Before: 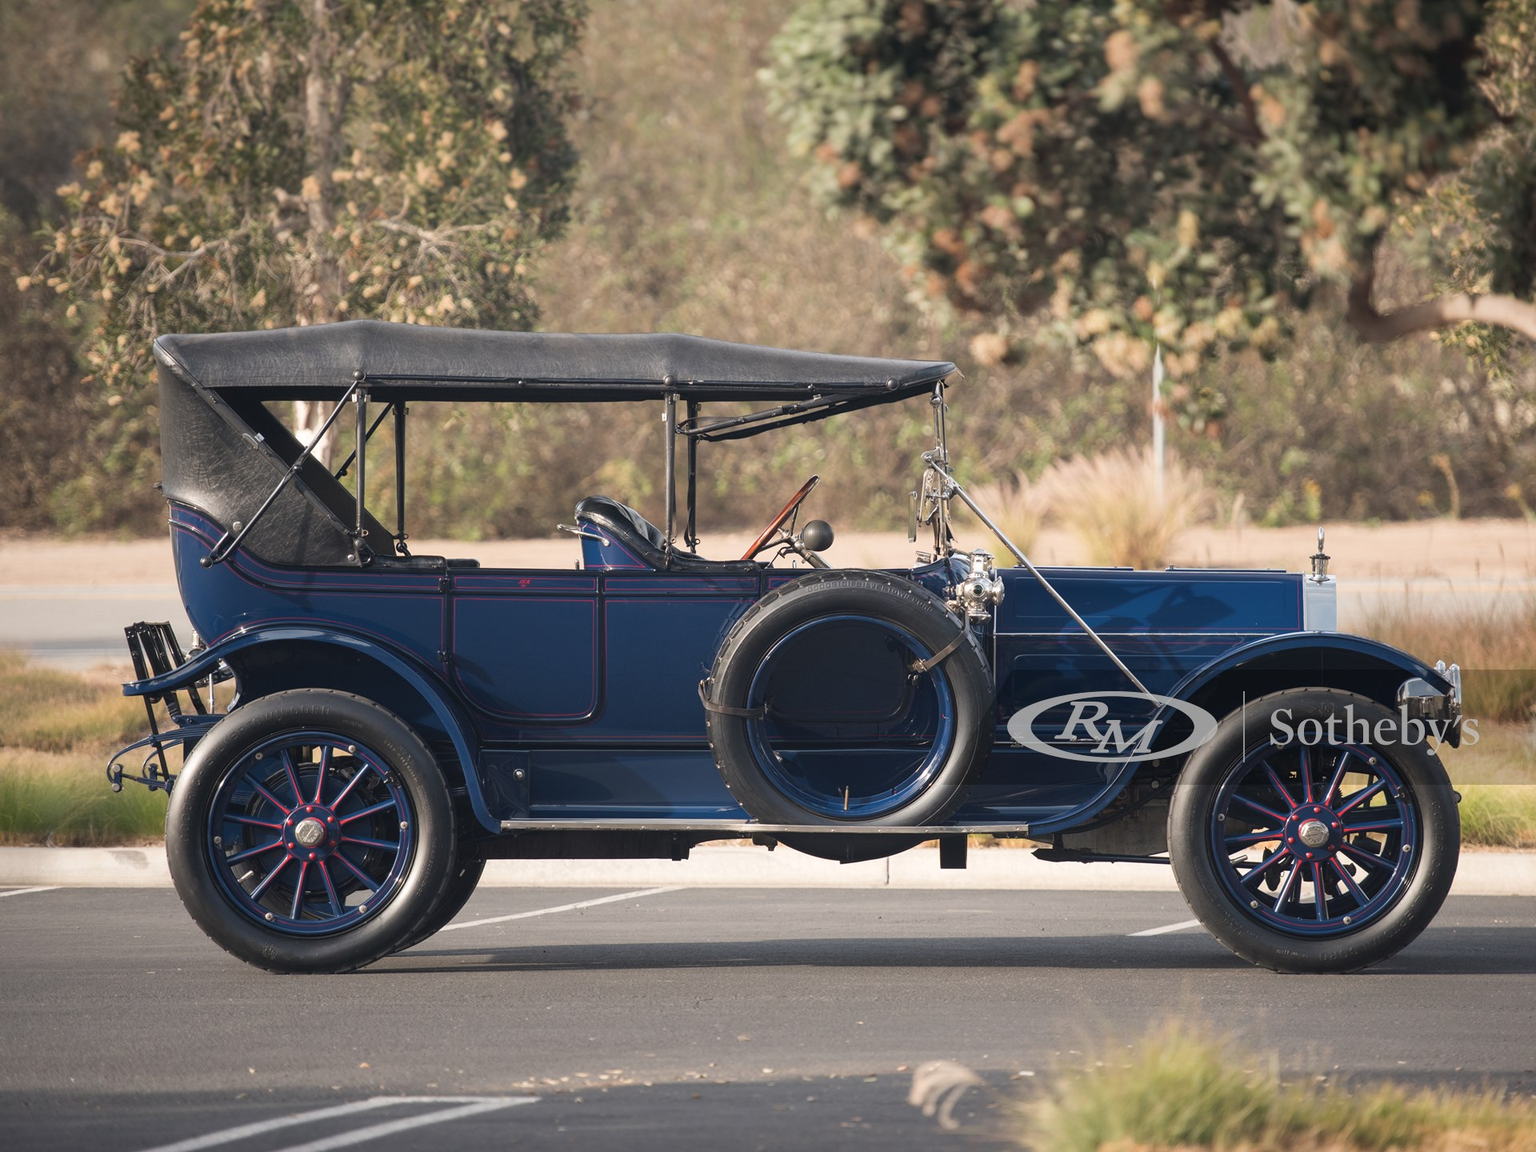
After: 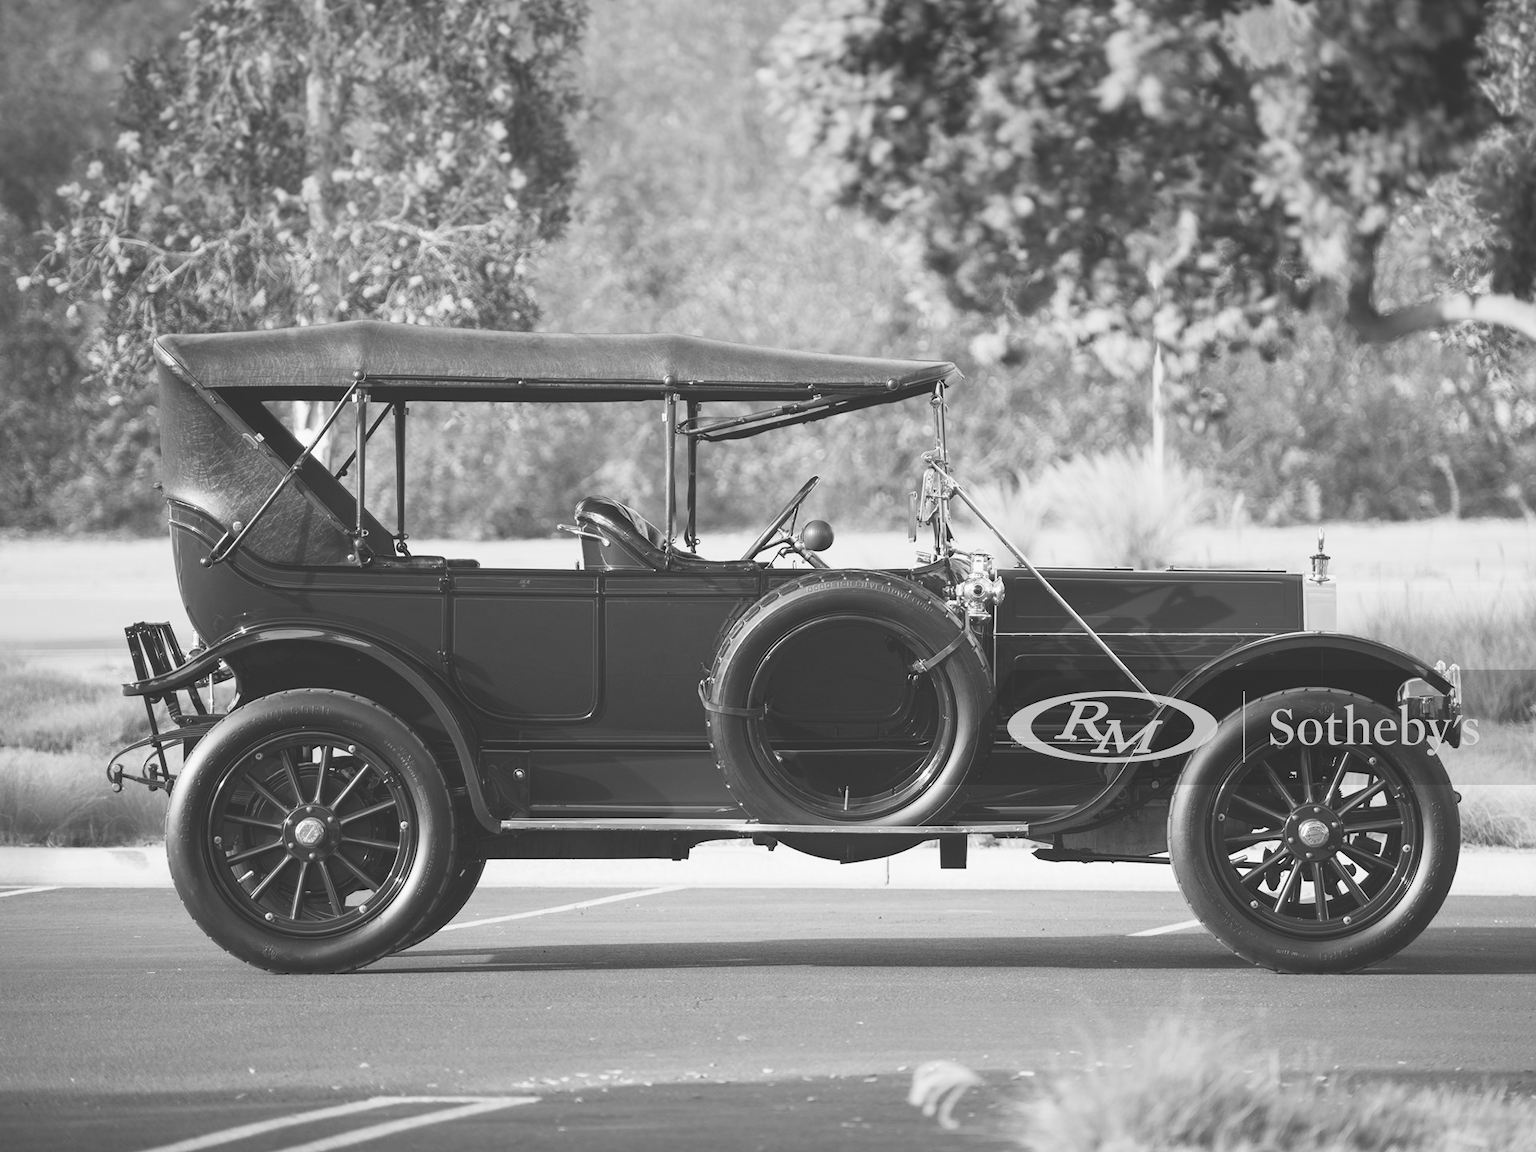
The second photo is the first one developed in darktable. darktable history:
exposure: black level correction -0.014, exposure -0.193 EV, compensate highlight preservation false
contrast brightness saturation: contrast 0.24, brightness 0.26, saturation 0.39
monochrome: on, module defaults
